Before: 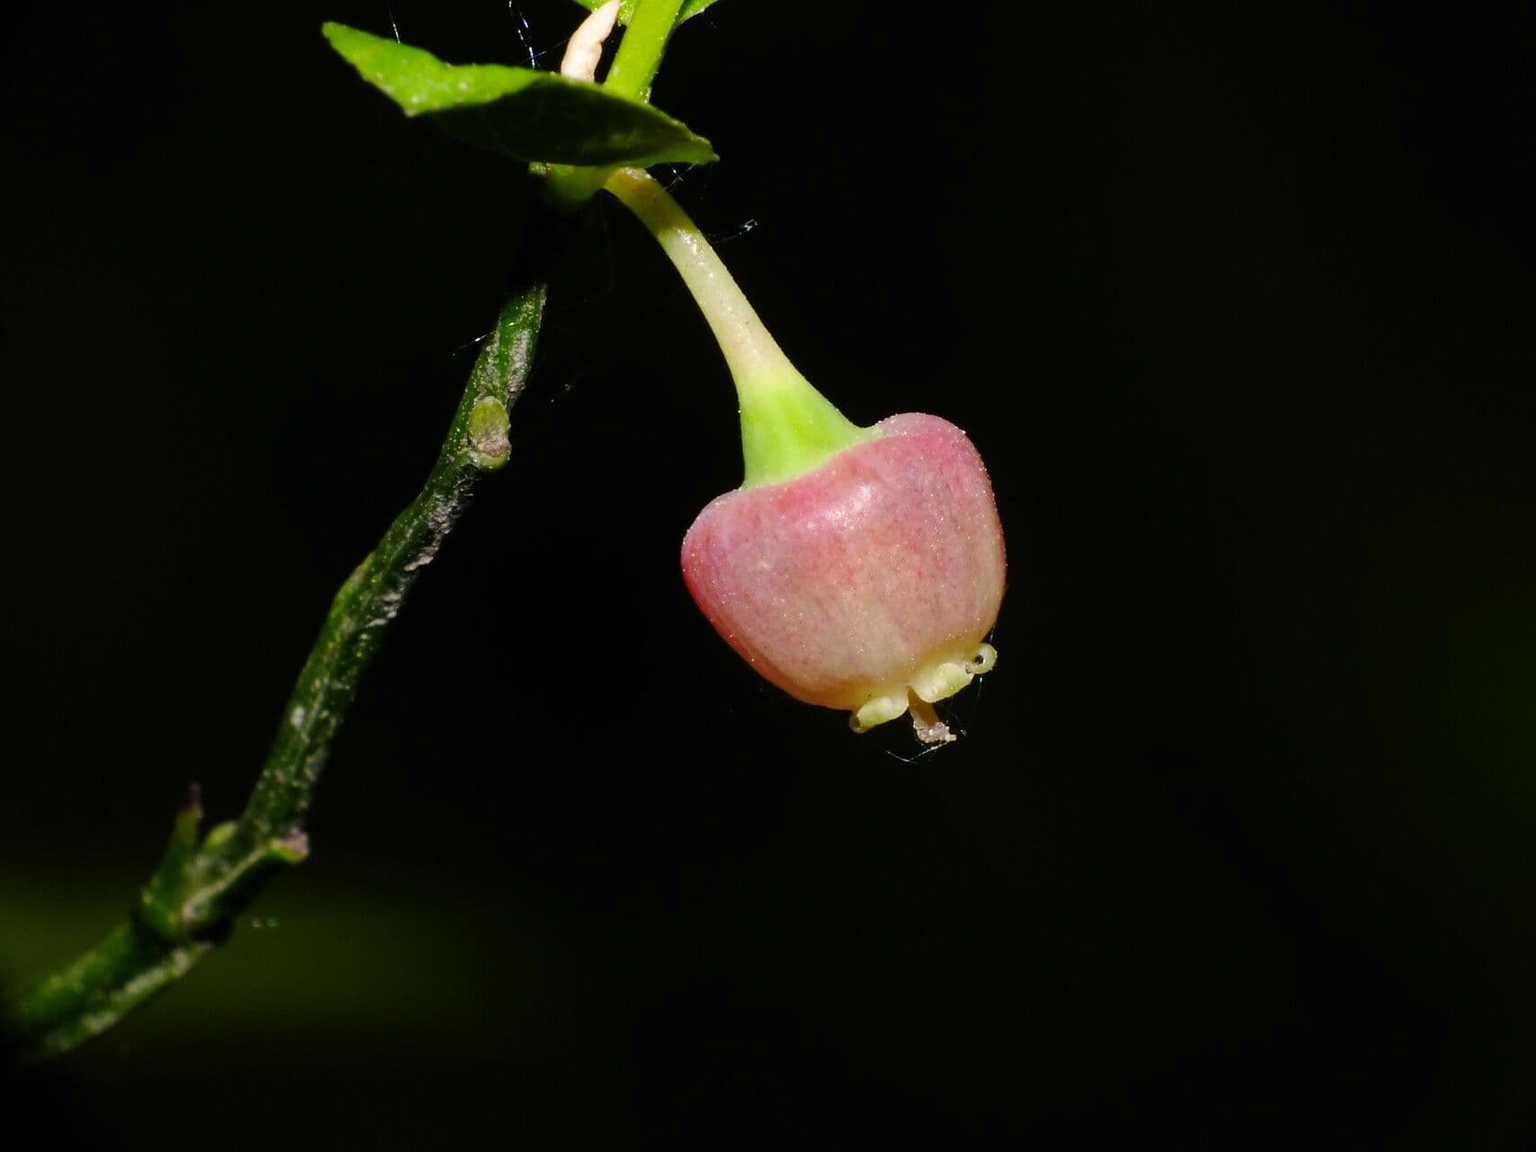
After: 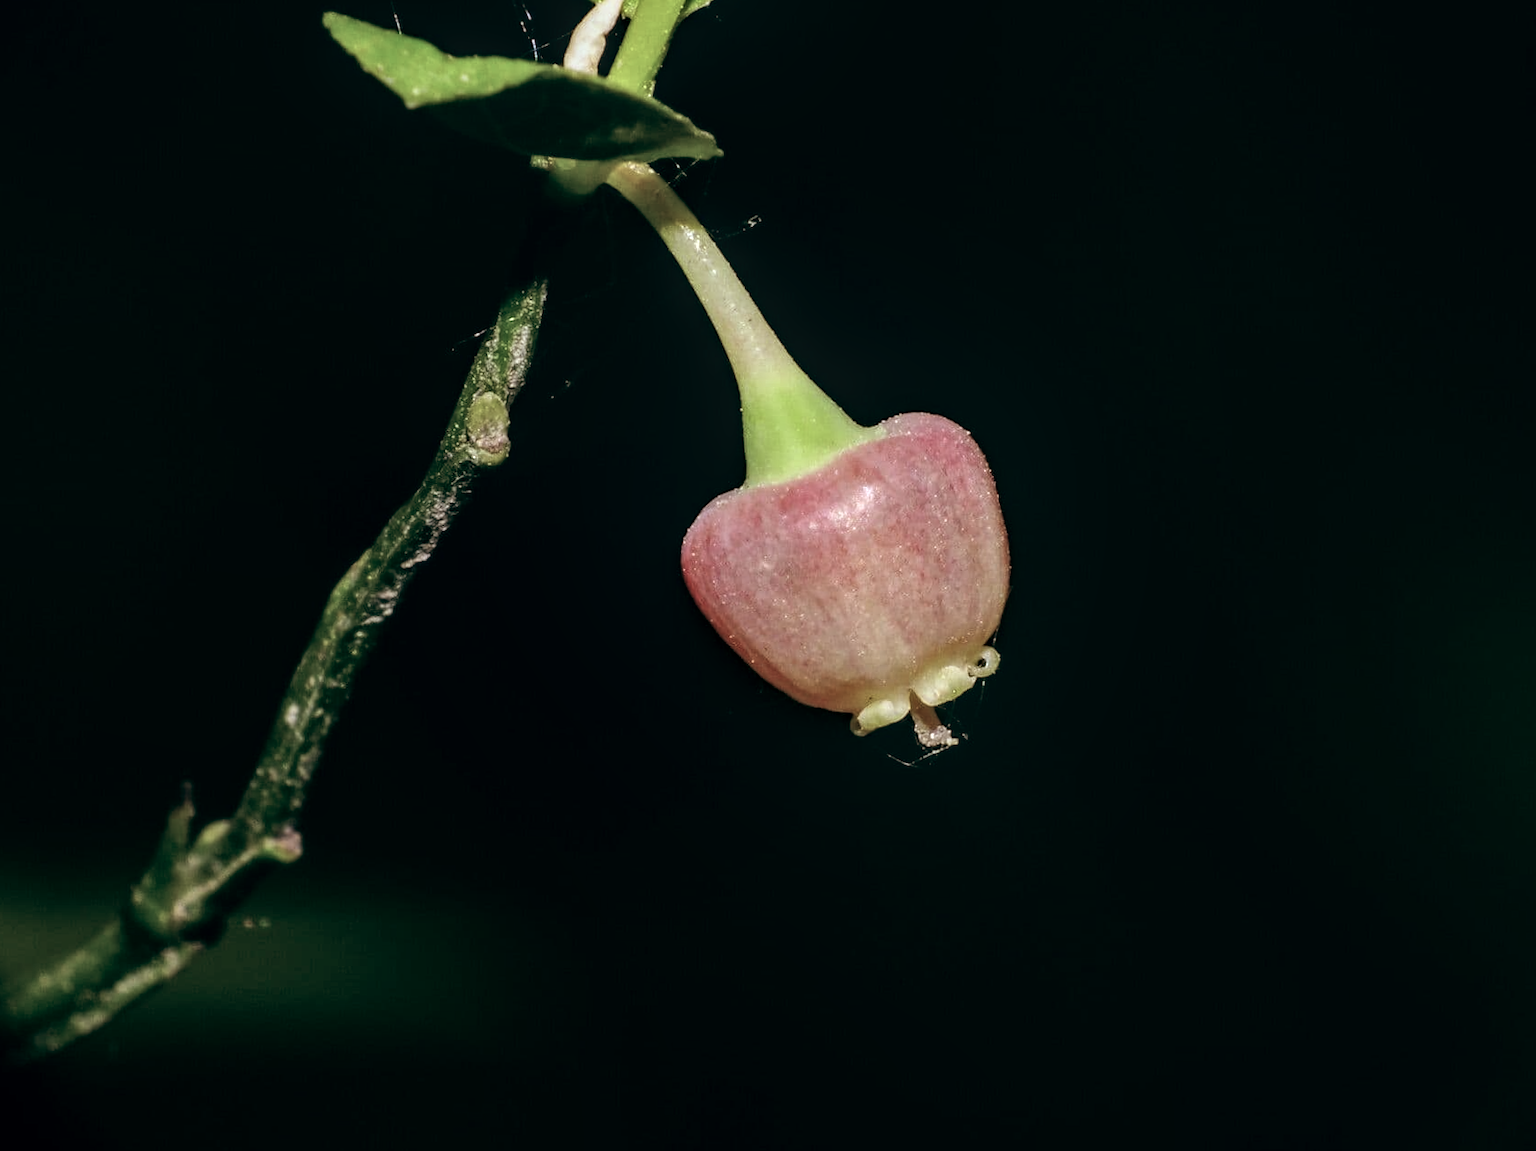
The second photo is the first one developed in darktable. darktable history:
local contrast: highlights 25%, detail 150%
crop and rotate: angle -0.5°
rotate and perspective: crop left 0, crop top 0
color balance: lift [1, 0.994, 1.002, 1.006], gamma [0.957, 1.081, 1.016, 0.919], gain [0.97, 0.972, 1.01, 1.028], input saturation 91.06%, output saturation 79.8%
